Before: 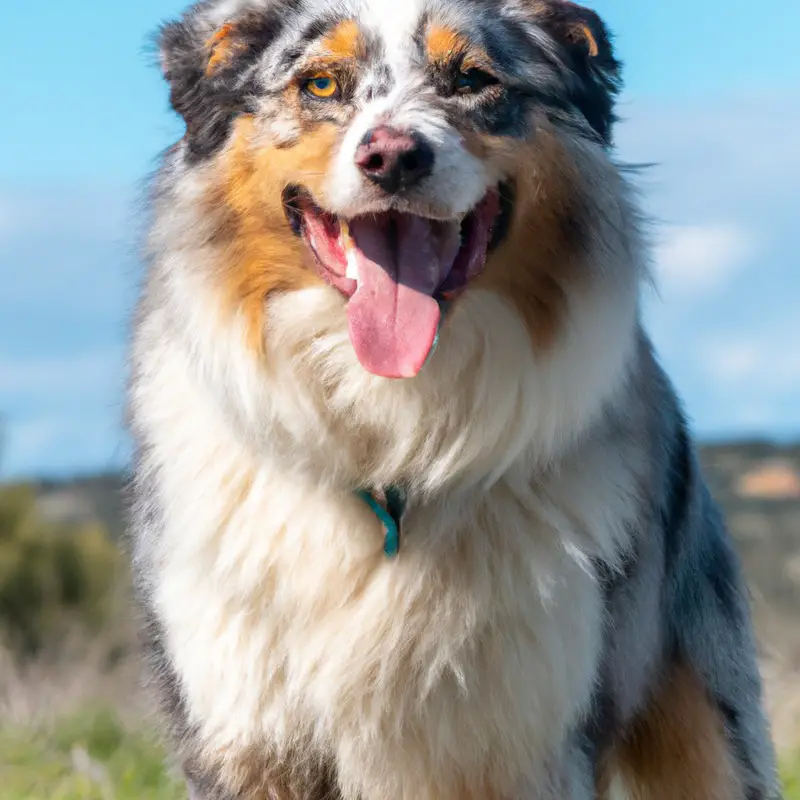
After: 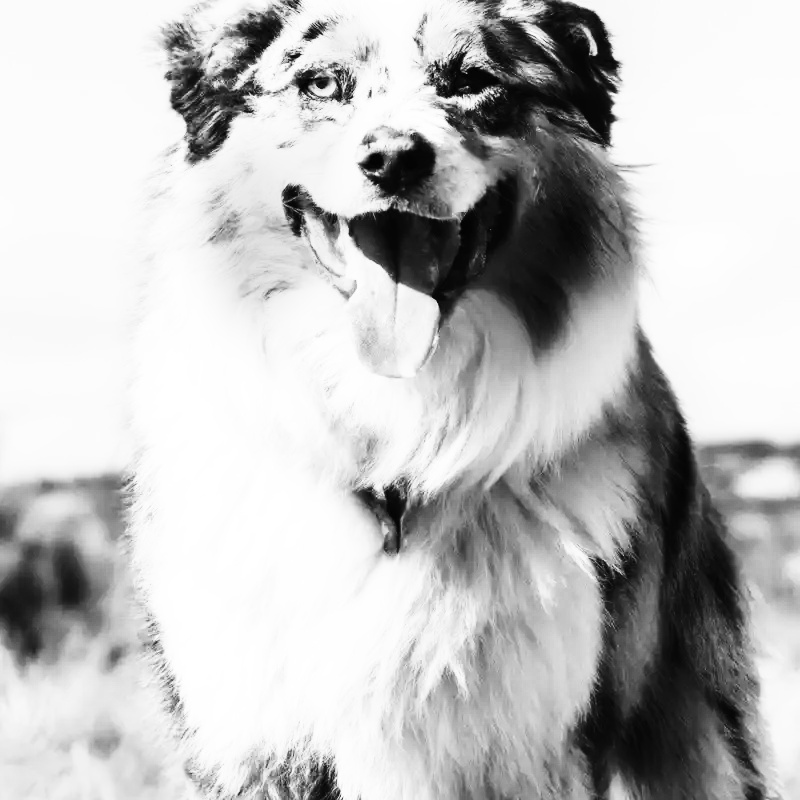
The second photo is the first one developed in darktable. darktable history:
contrast brightness saturation: contrast 0.2, brightness 0.2, saturation 0.8
tone curve: curves: ch0 [(0, 0) (0.003, 0.006) (0.011, 0.008) (0.025, 0.011) (0.044, 0.015) (0.069, 0.019) (0.1, 0.023) (0.136, 0.03) (0.177, 0.042) (0.224, 0.065) (0.277, 0.103) (0.335, 0.177) (0.399, 0.294) (0.468, 0.463) (0.543, 0.639) (0.623, 0.805) (0.709, 0.909) (0.801, 0.967) (0.898, 0.989) (1, 1)], preserve colors none
monochrome: on, module defaults
